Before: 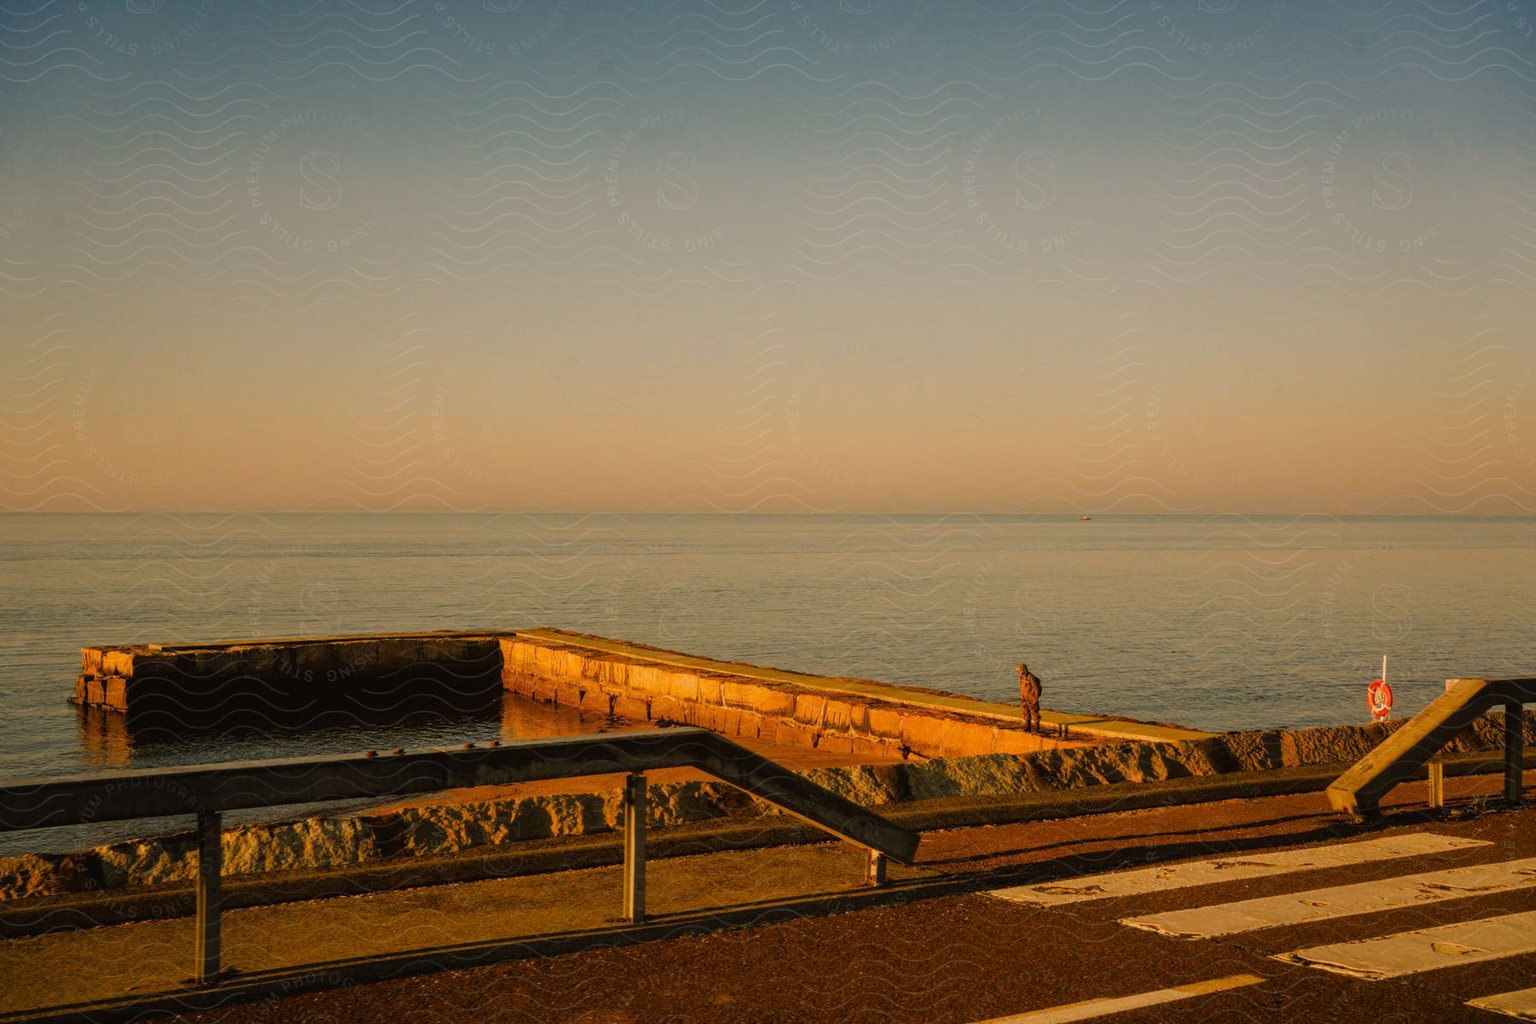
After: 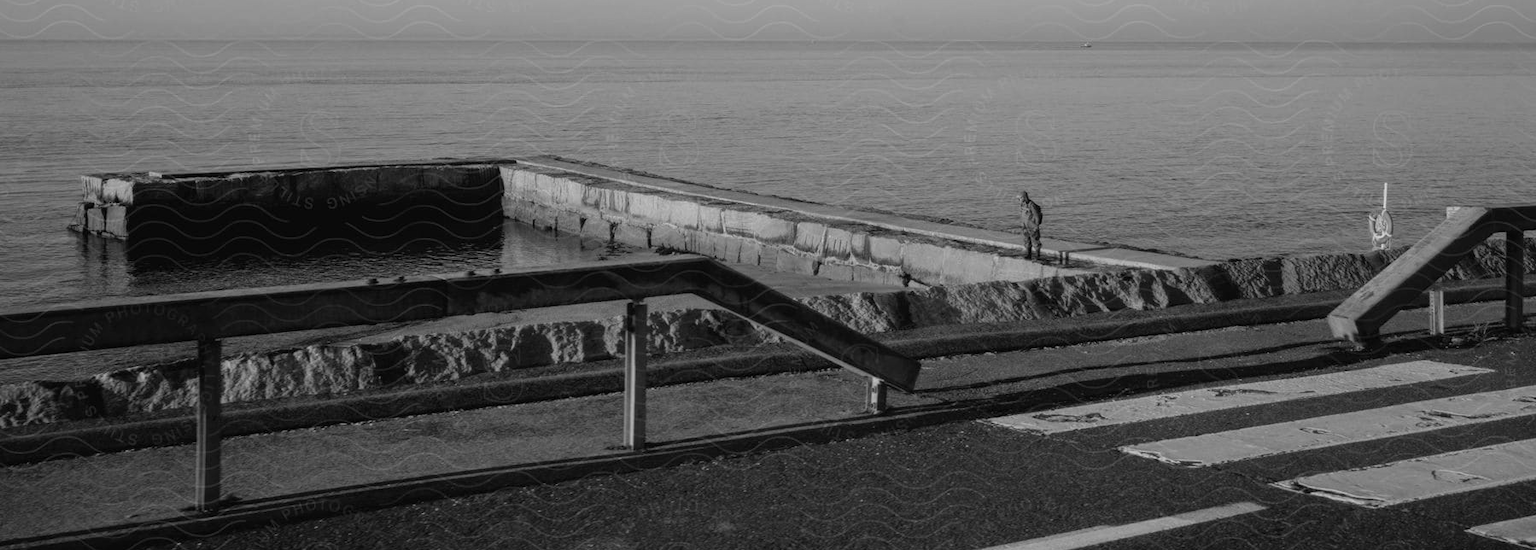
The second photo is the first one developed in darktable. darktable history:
contrast brightness saturation: saturation -1
crop and rotate: top 46.237%
